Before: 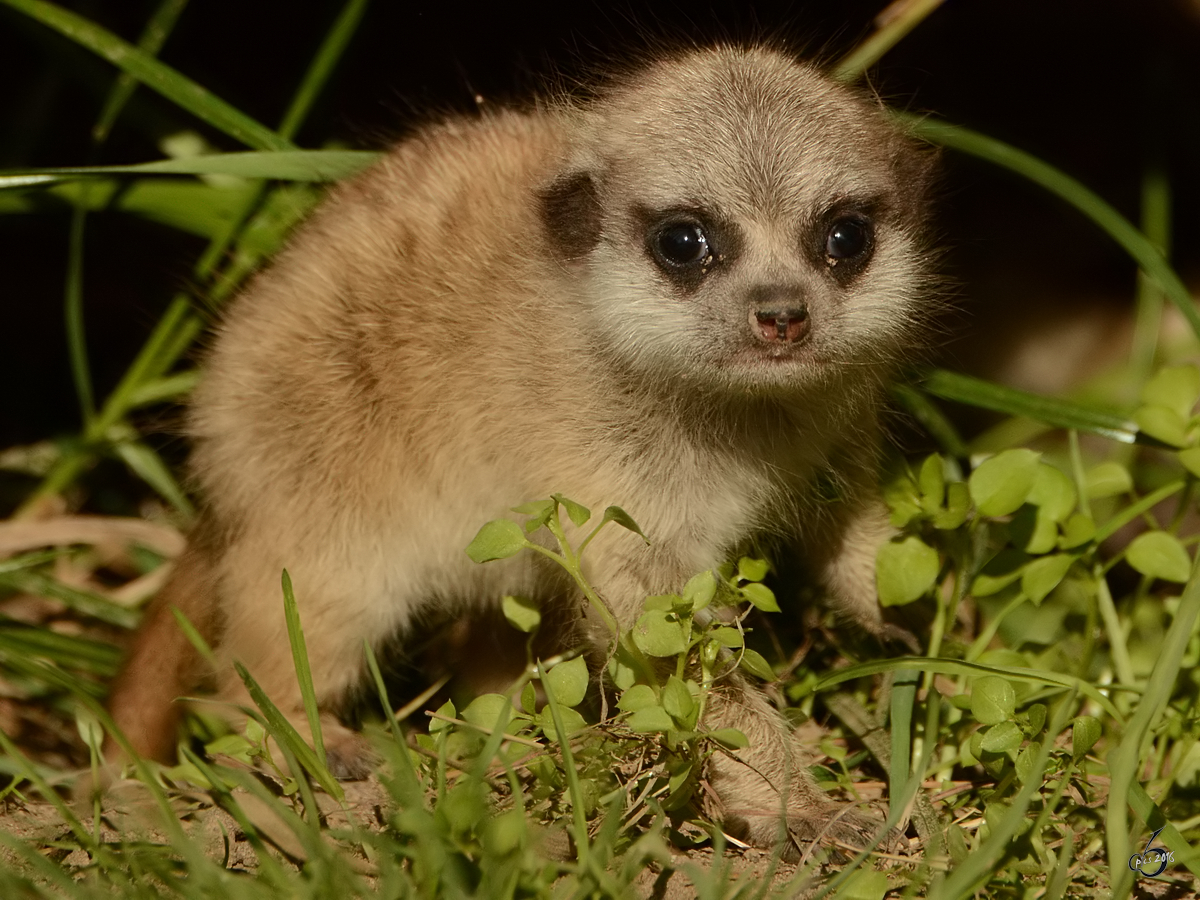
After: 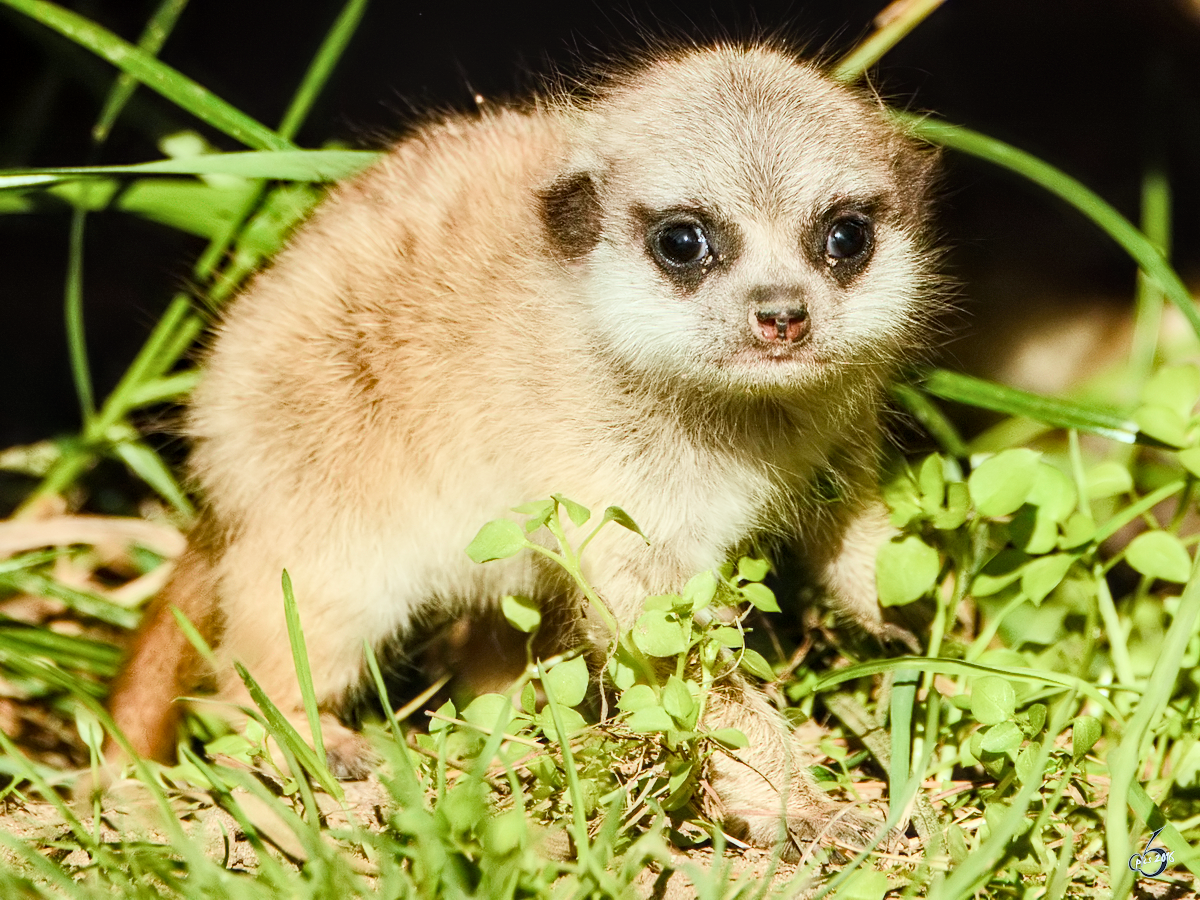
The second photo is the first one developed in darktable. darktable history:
exposure: black level correction 0, exposure 0.6 EV, compensate exposure bias true, compensate highlight preservation false
white balance: emerald 1
local contrast: detail 130%
color balance rgb: shadows fall-off 101%, linear chroma grading › mid-tones 7.63%, perceptual saturation grading › mid-tones 11.68%, mask middle-gray fulcrum 22.45%, global vibrance 10.11%, saturation formula JzAzBz (2021)
contrast brightness saturation: contrast 0.15, brightness 0.05
color calibration: illuminant Planckian (black body), x 0.378, y 0.375, temperature 4065 K
filmic rgb: black relative exposure -7.65 EV, white relative exposure 4.56 EV, hardness 3.61
